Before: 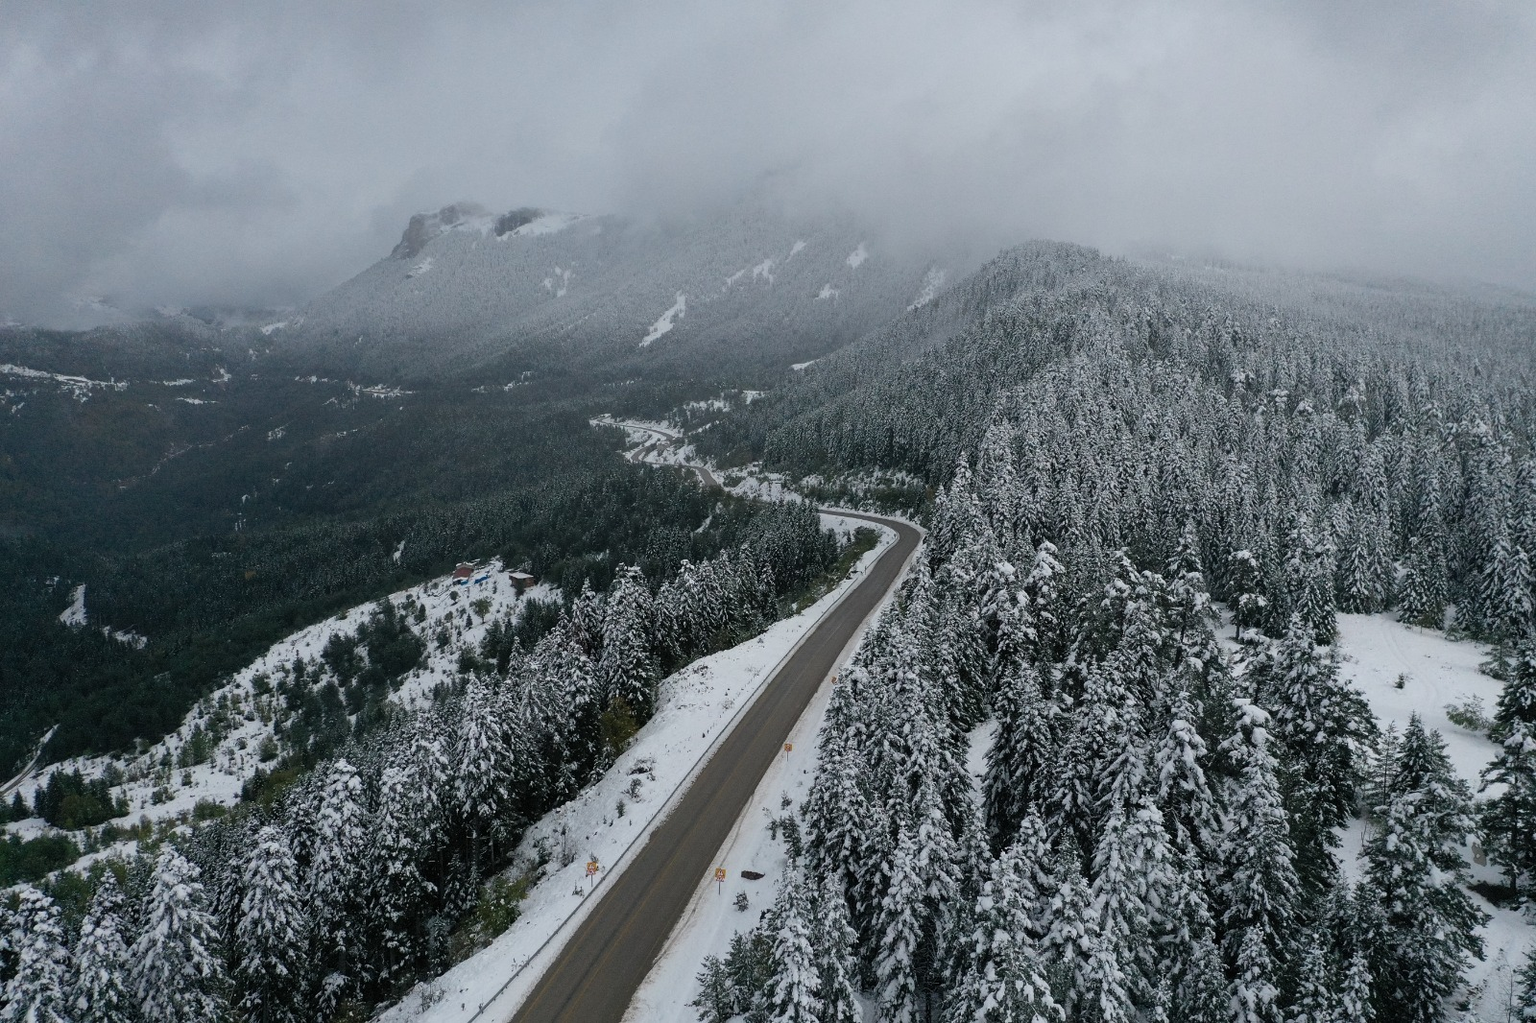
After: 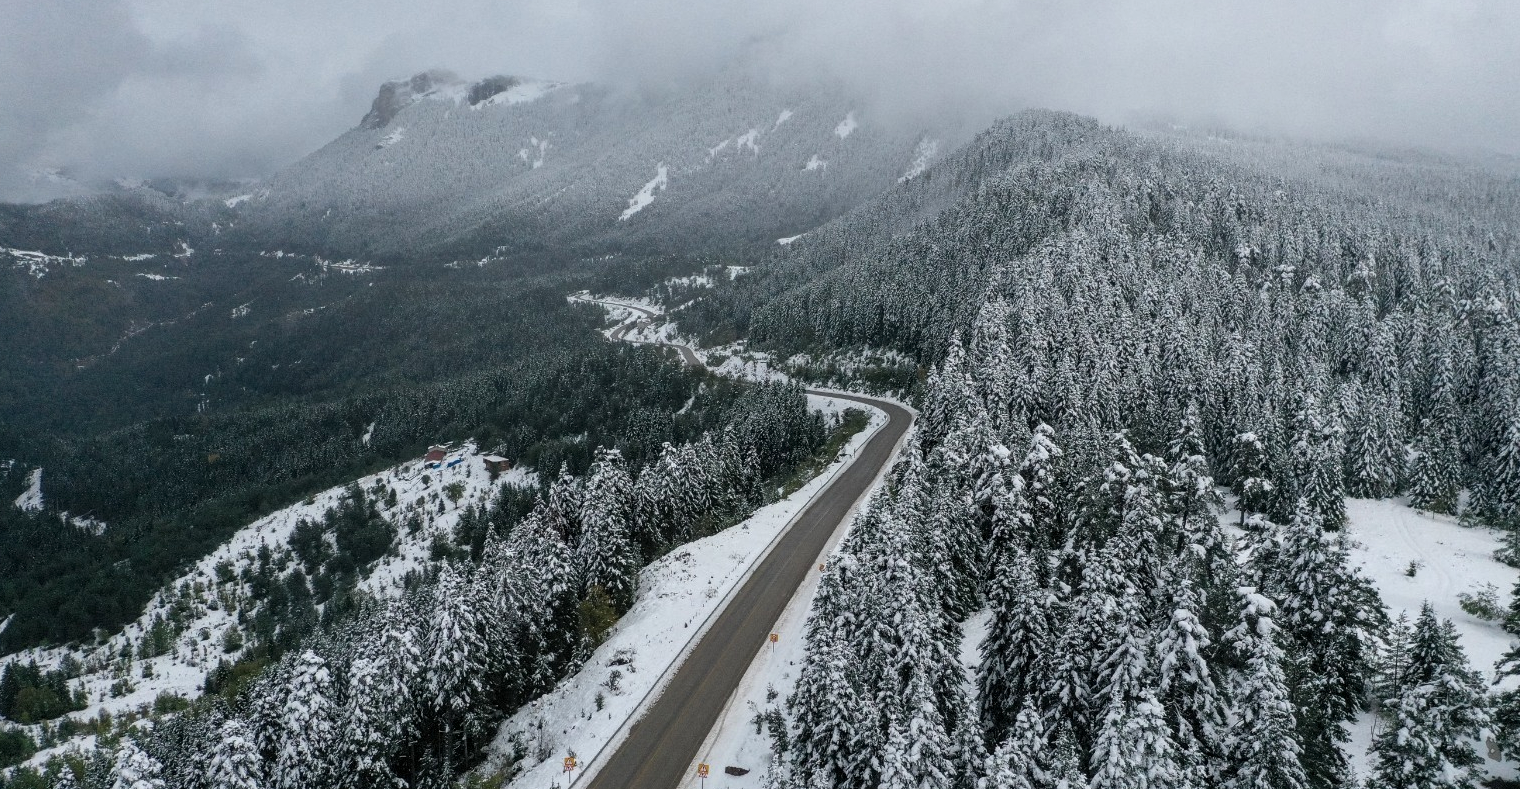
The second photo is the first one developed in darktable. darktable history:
crop and rotate: left 2.991%, top 13.302%, right 1.981%, bottom 12.636%
local contrast: on, module defaults
exposure: exposure 0.29 EV, compensate highlight preservation false
